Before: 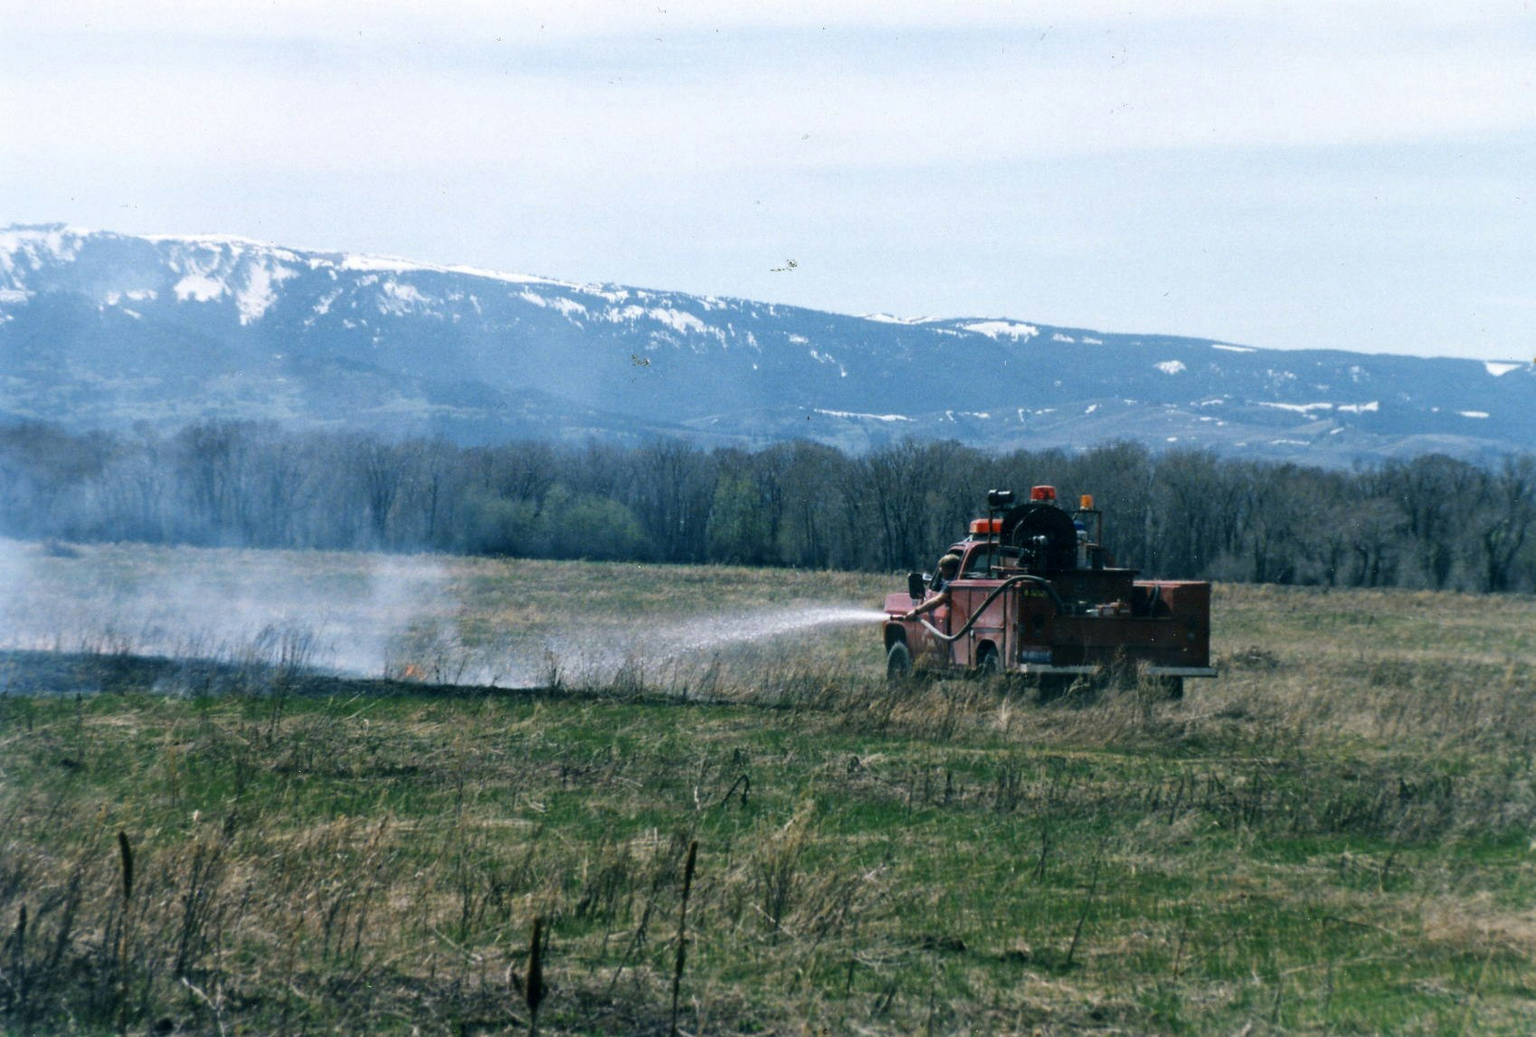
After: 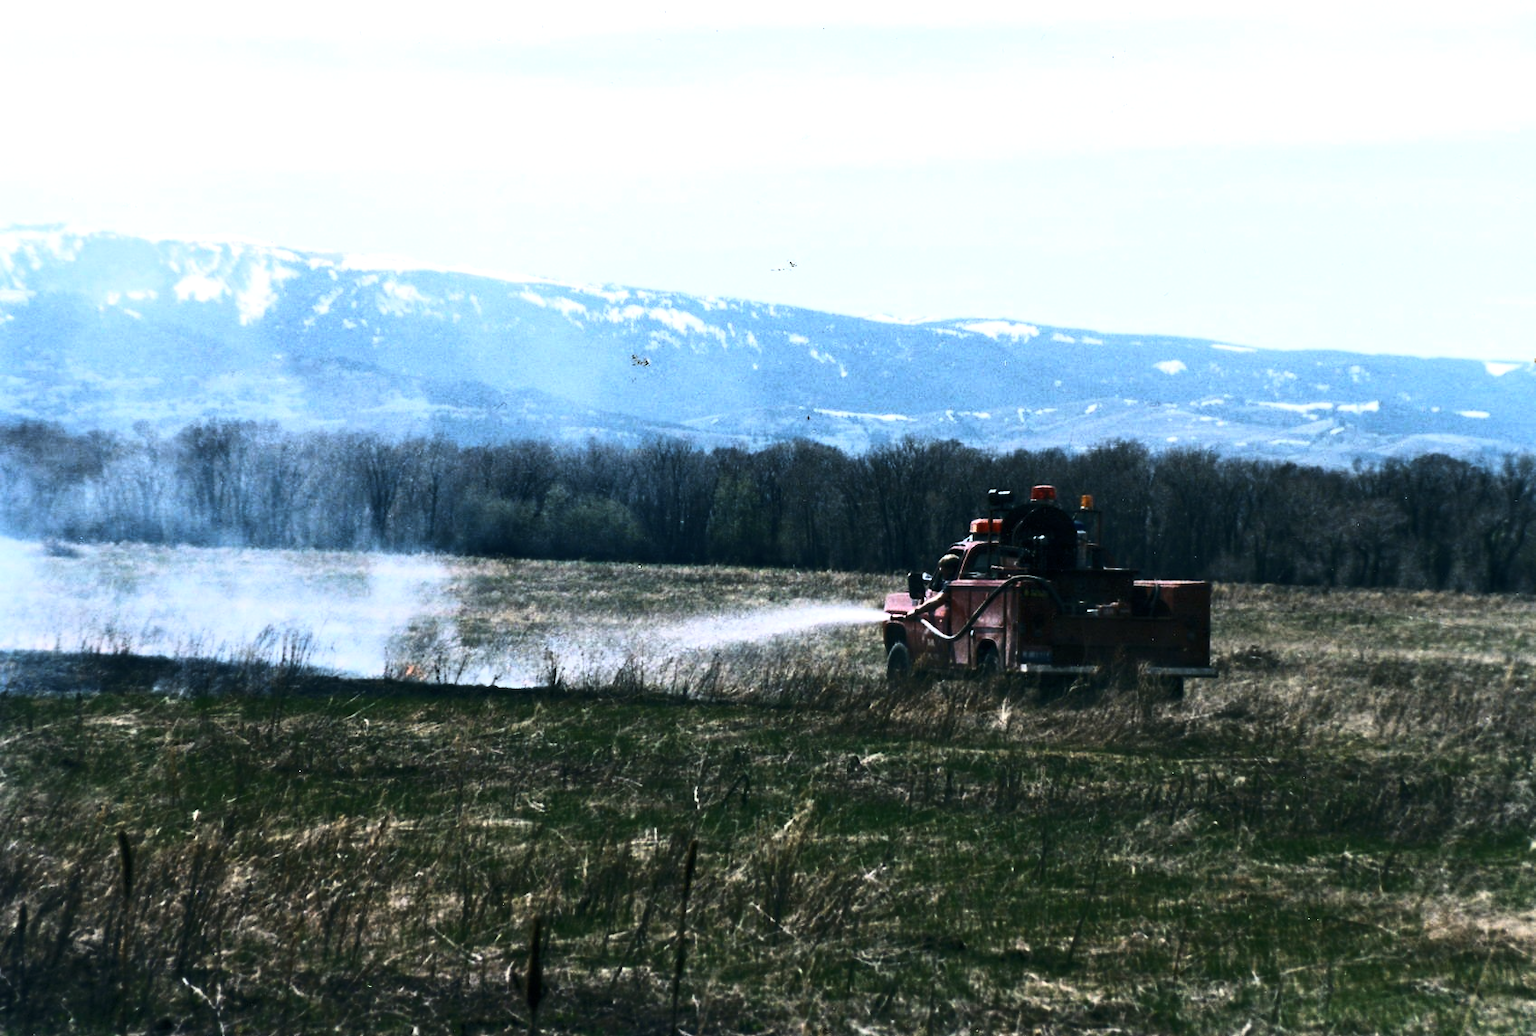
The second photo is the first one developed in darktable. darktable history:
rgb curve: curves: ch0 [(0, 0) (0.093, 0.159) (0.241, 0.265) (0.414, 0.42) (1, 1)], compensate middle gray true, preserve colors basic power
white balance: red 1.004, blue 1.024
tone curve: curves: ch0 [(0, 0) (0.56, 0.467) (0.846, 0.934) (1, 1)]
tone equalizer: -8 EV -0.75 EV, -7 EV -0.7 EV, -6 EV -0.6 EV, -5 EV -0.4 EV, -3 EV 0.4 EV, -2 EV 0.6 EV, -1 EV 0.7 EV, +0 EV 0.75 EV, edges refinement/feathering 500, mask exposure compensation -1.57 EV, preserve details no
